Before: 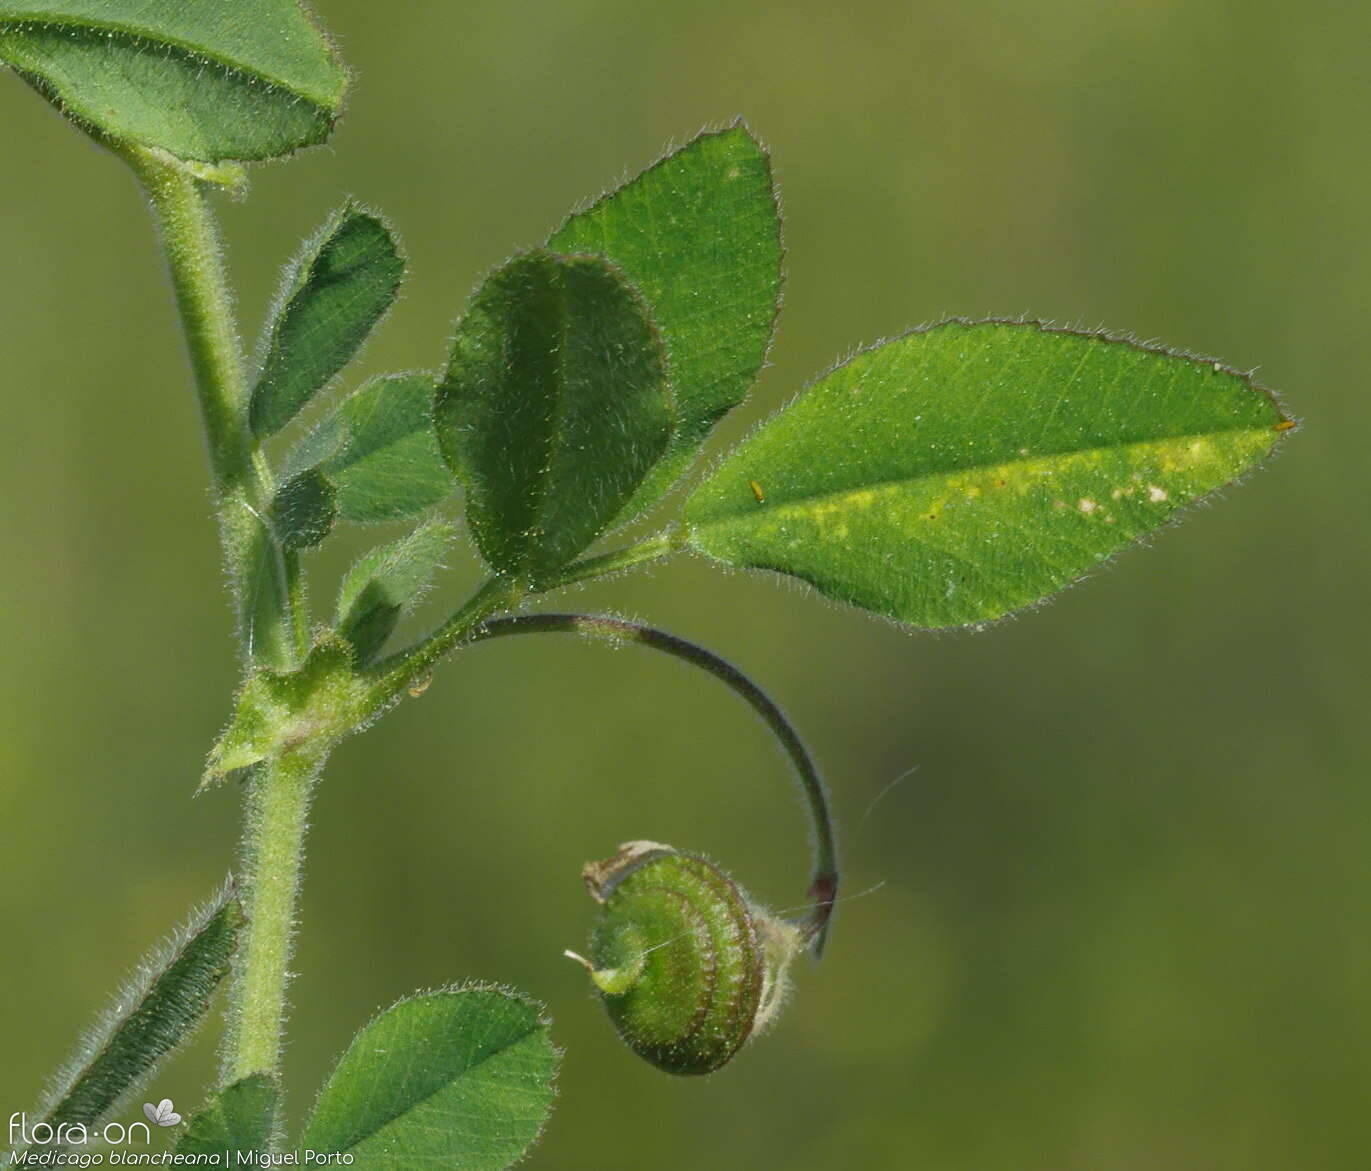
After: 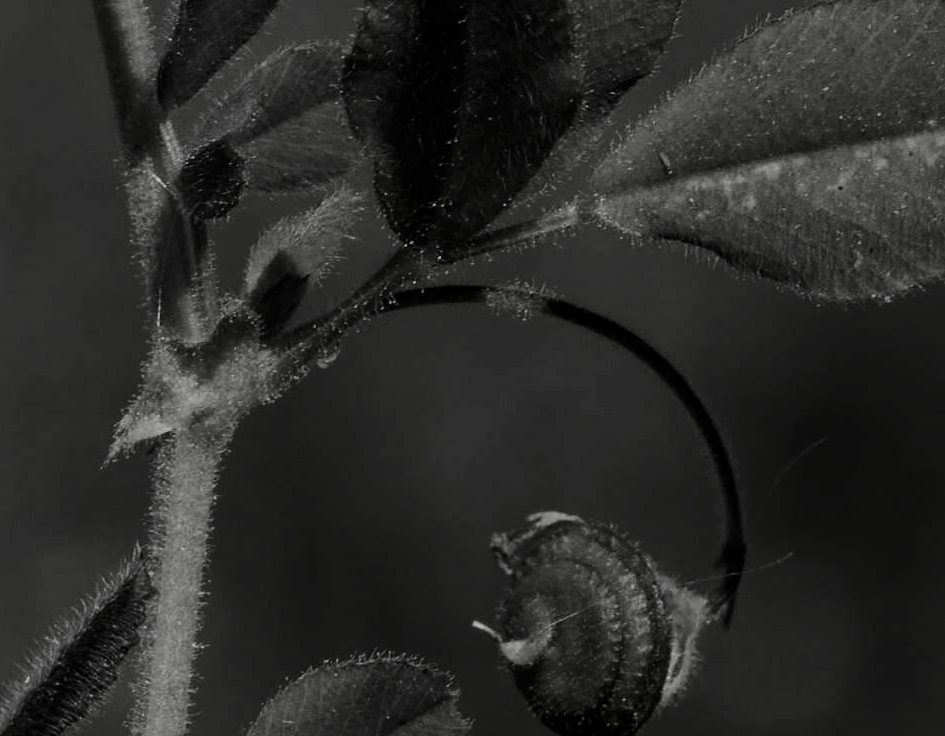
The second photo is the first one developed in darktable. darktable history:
crop: left 6.729%, top 28.119%, right 24.331%, bottom 8.954%
filmic rgb: black relative exposure -5.04 EV, white relative exposure 4 EV, hardness 2.89, contrast 1.41, highlights saturation mix -18.99%
contrast brightness saturation: contrast -0.026, brightness -0.577, saturation -0.987
